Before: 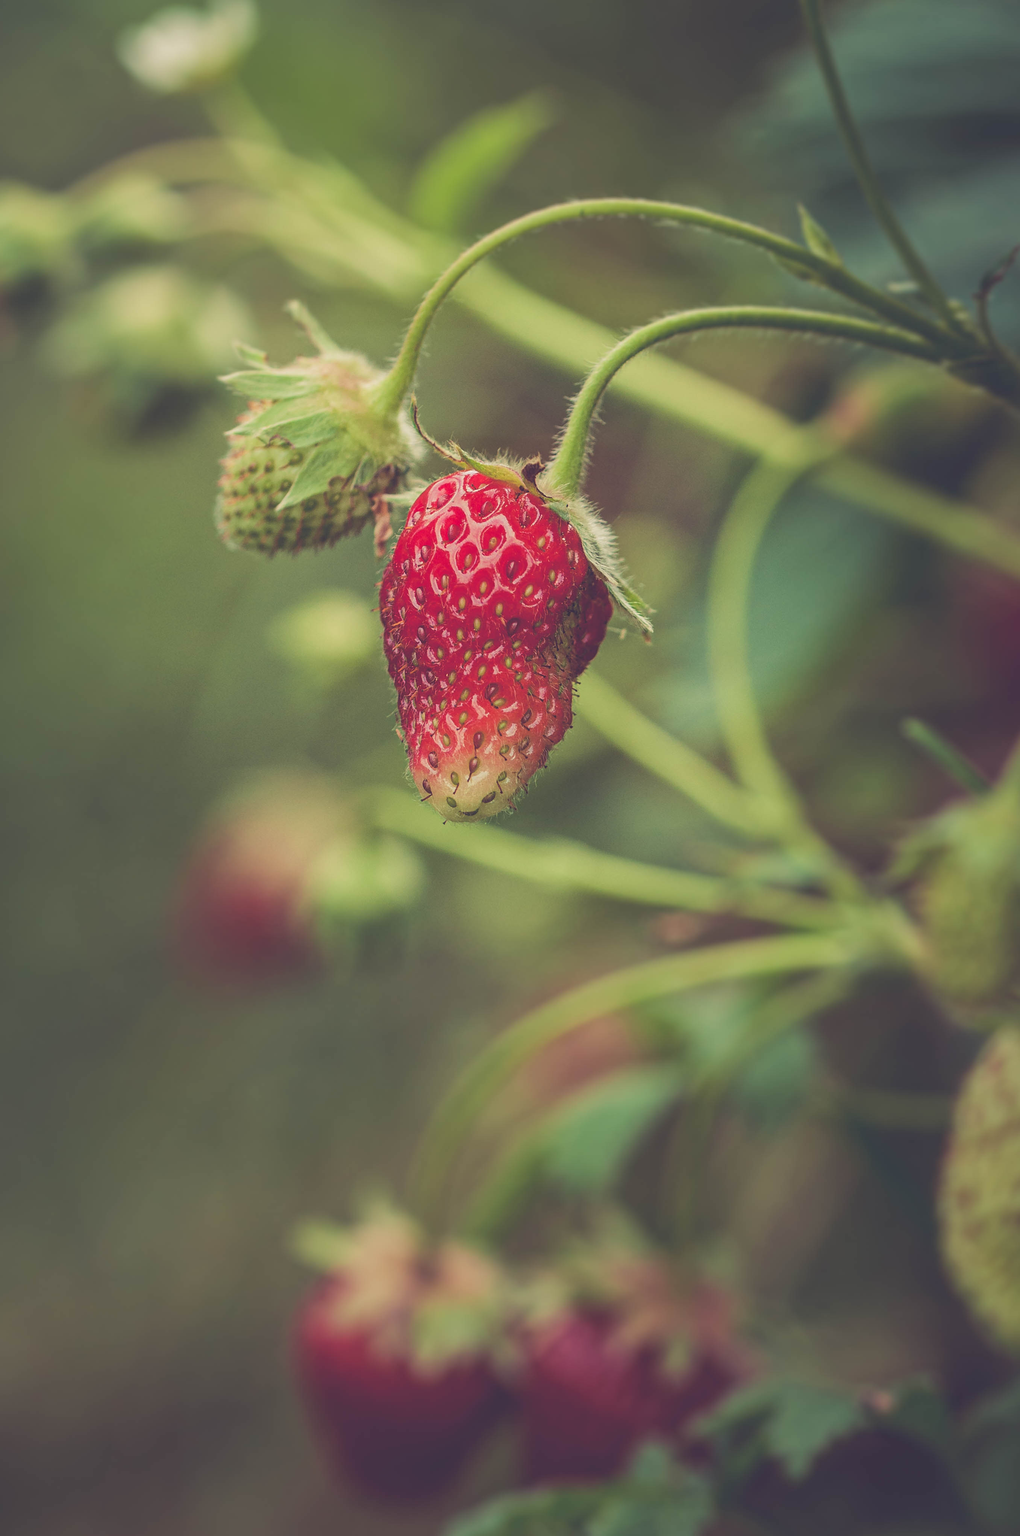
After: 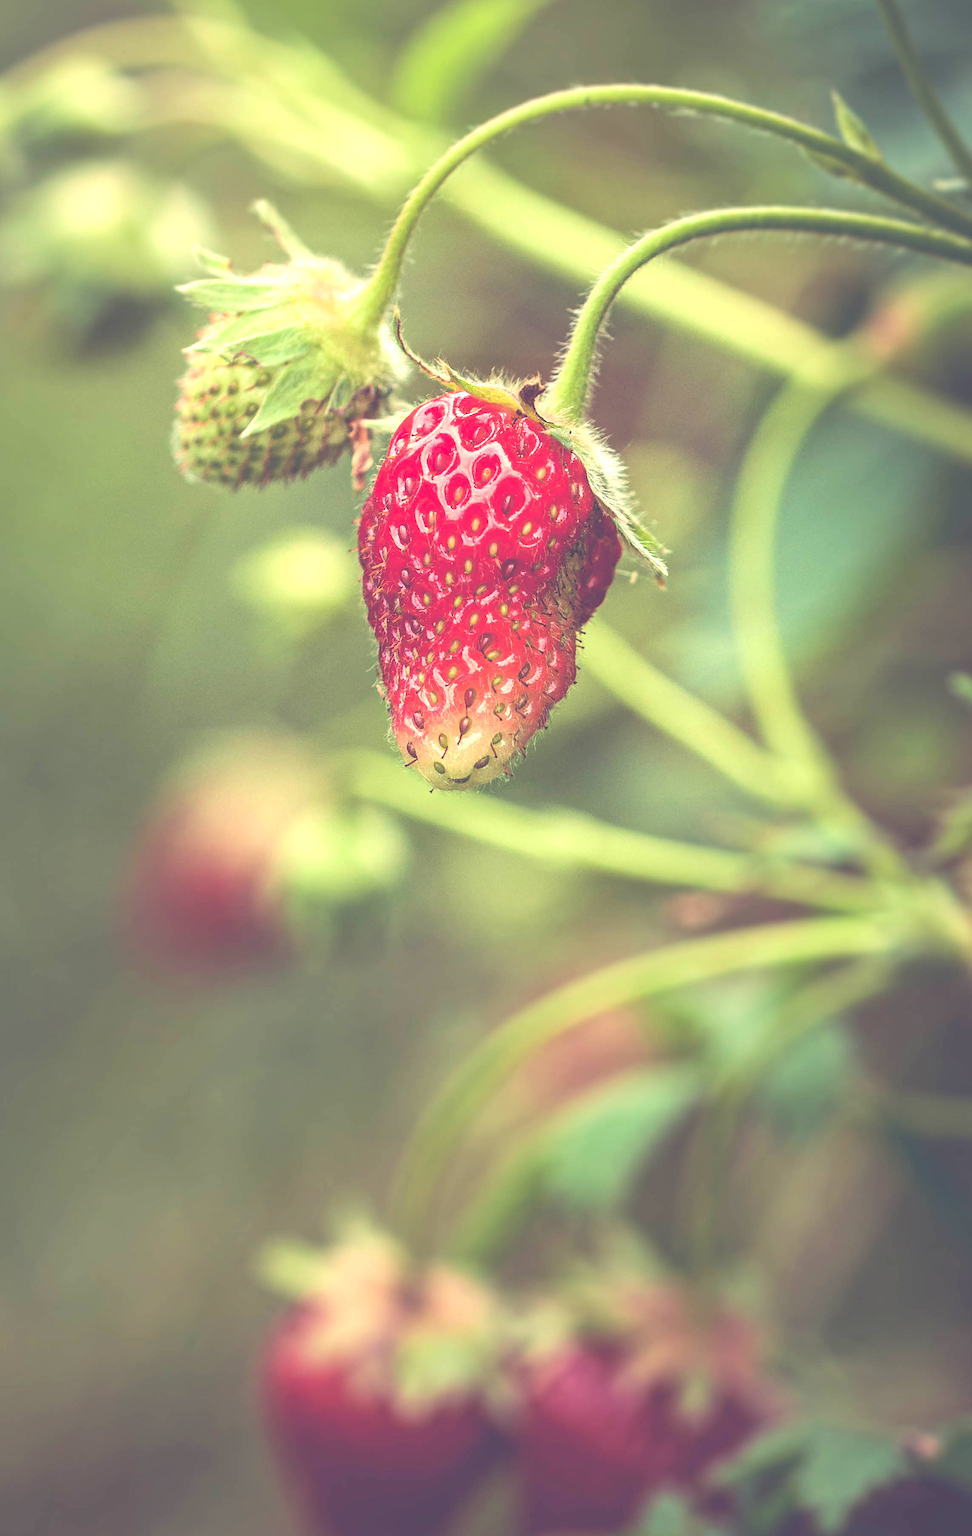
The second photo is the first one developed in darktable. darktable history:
crop: left 6.24%, top 8.081%, right 9.539%, bottom 3.551%
exposure: exposure 1.001 EV, compensate highlight preservation false
